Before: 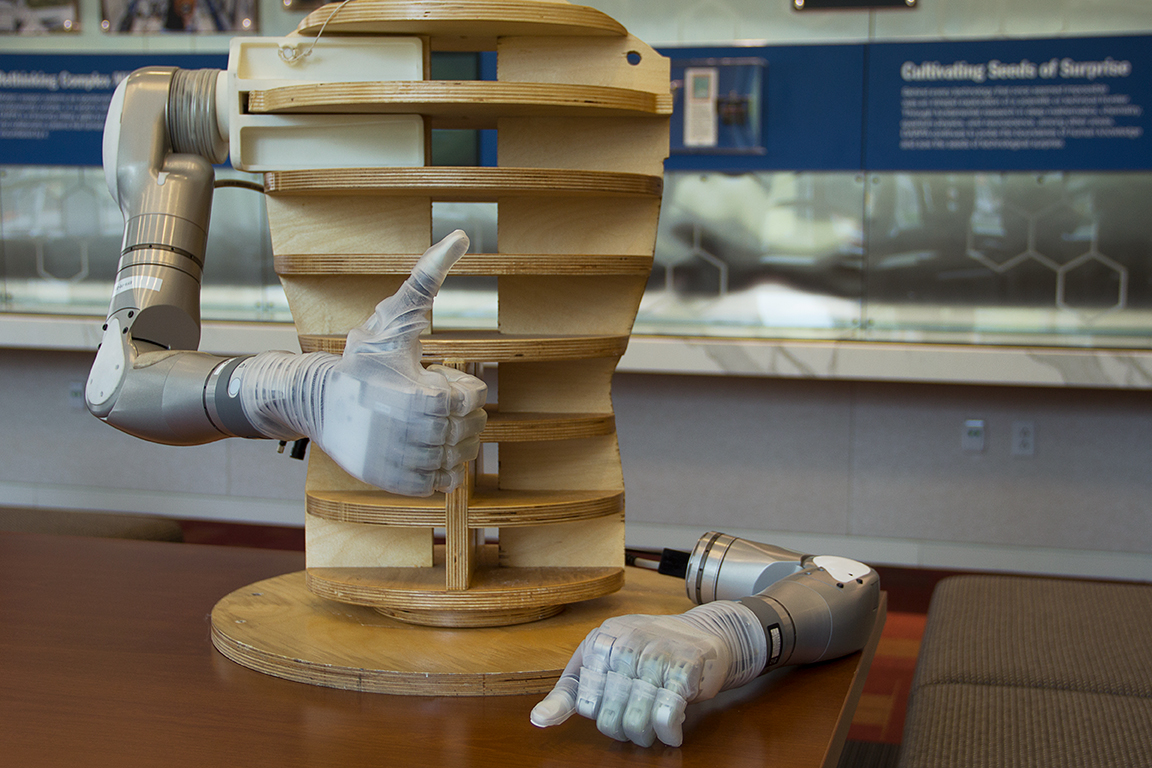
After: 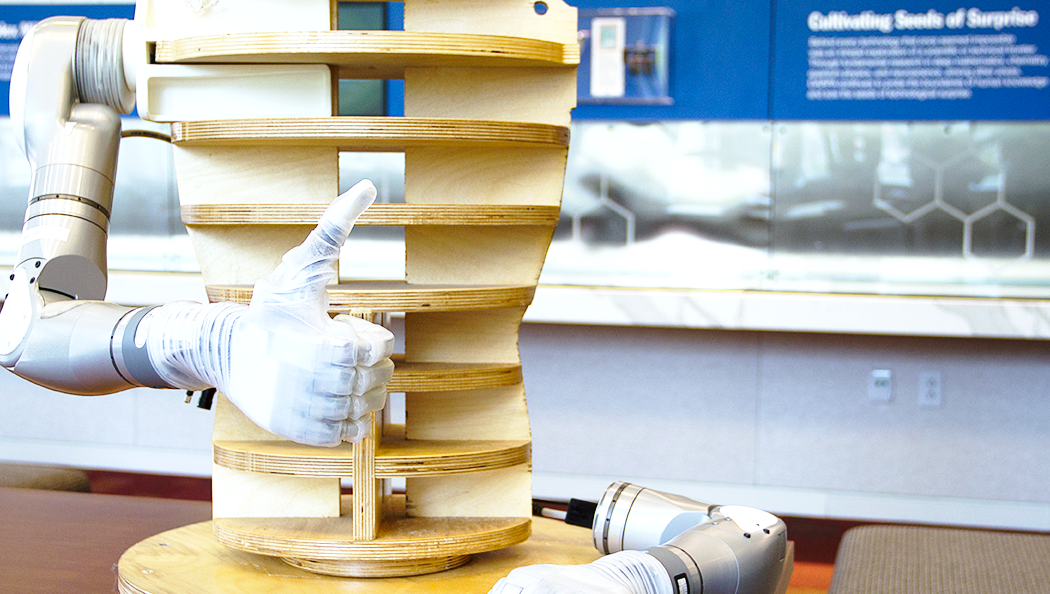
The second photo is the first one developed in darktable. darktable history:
base curve: curves: ch0 [(0, 0) (0.028, 0.03) (0.121, 0.232) (0.46, 0.748) (0.859, 0.968) (1, 1)], preserve colors none
exposure: black level correction 0, exposure 1.1 EV, compensate exposure bias true, compensate highlight preservation false
white balance: red 0.926, green 1.003, blue 1.133
crop: left 8.155%, top 6.611%, bottom 15.385%
